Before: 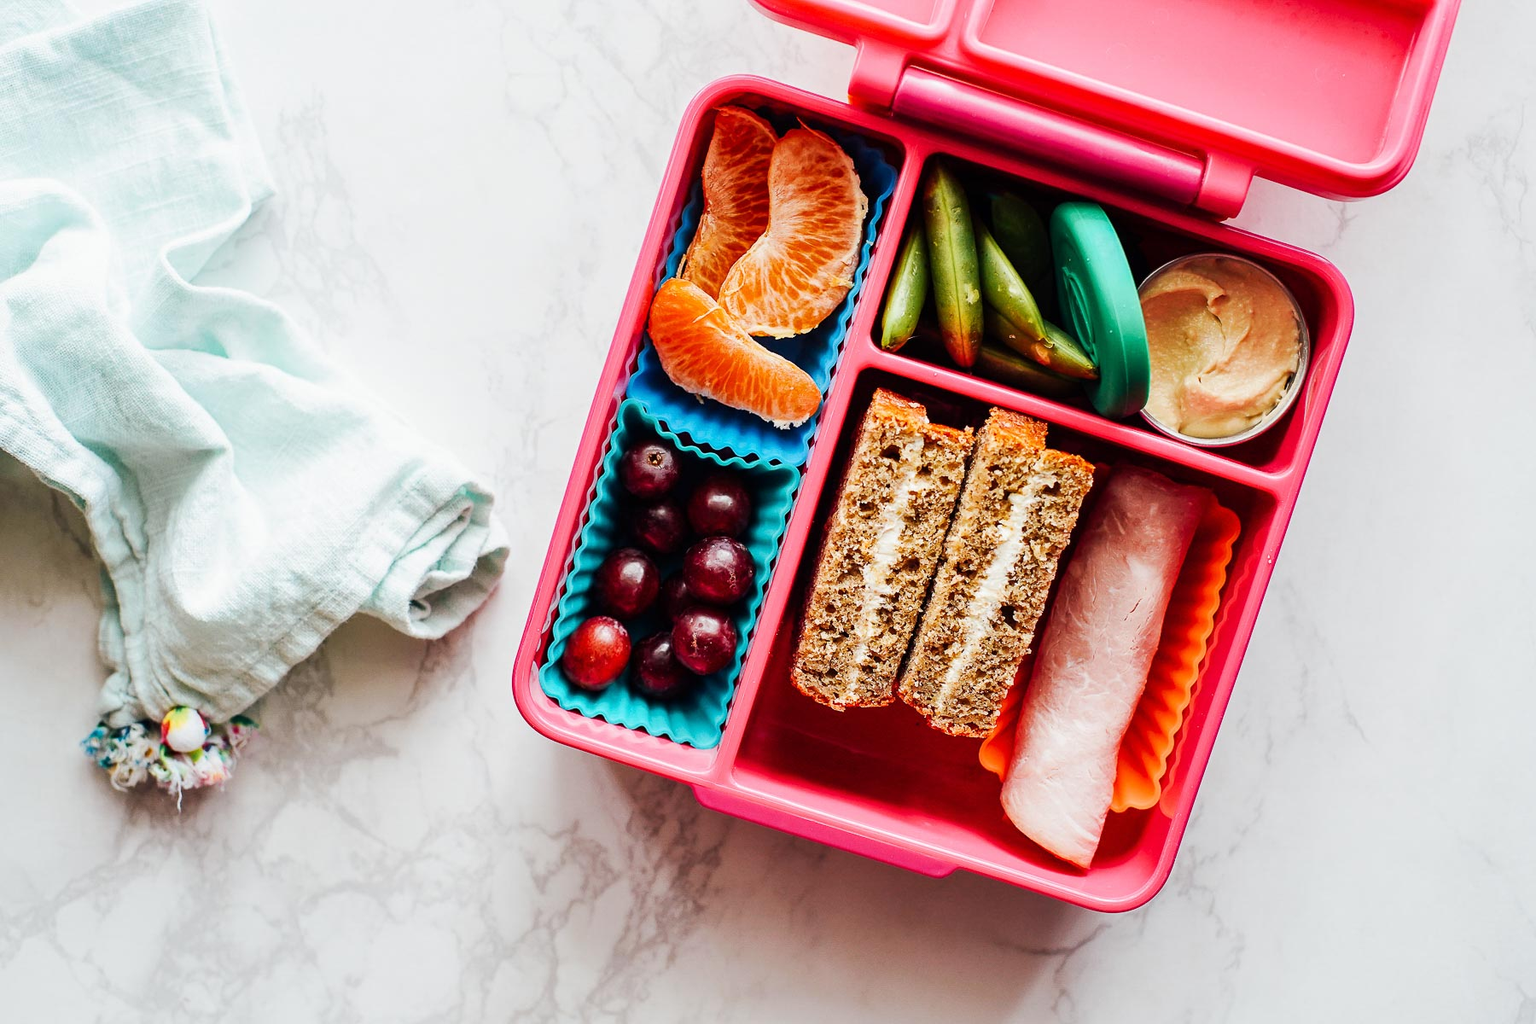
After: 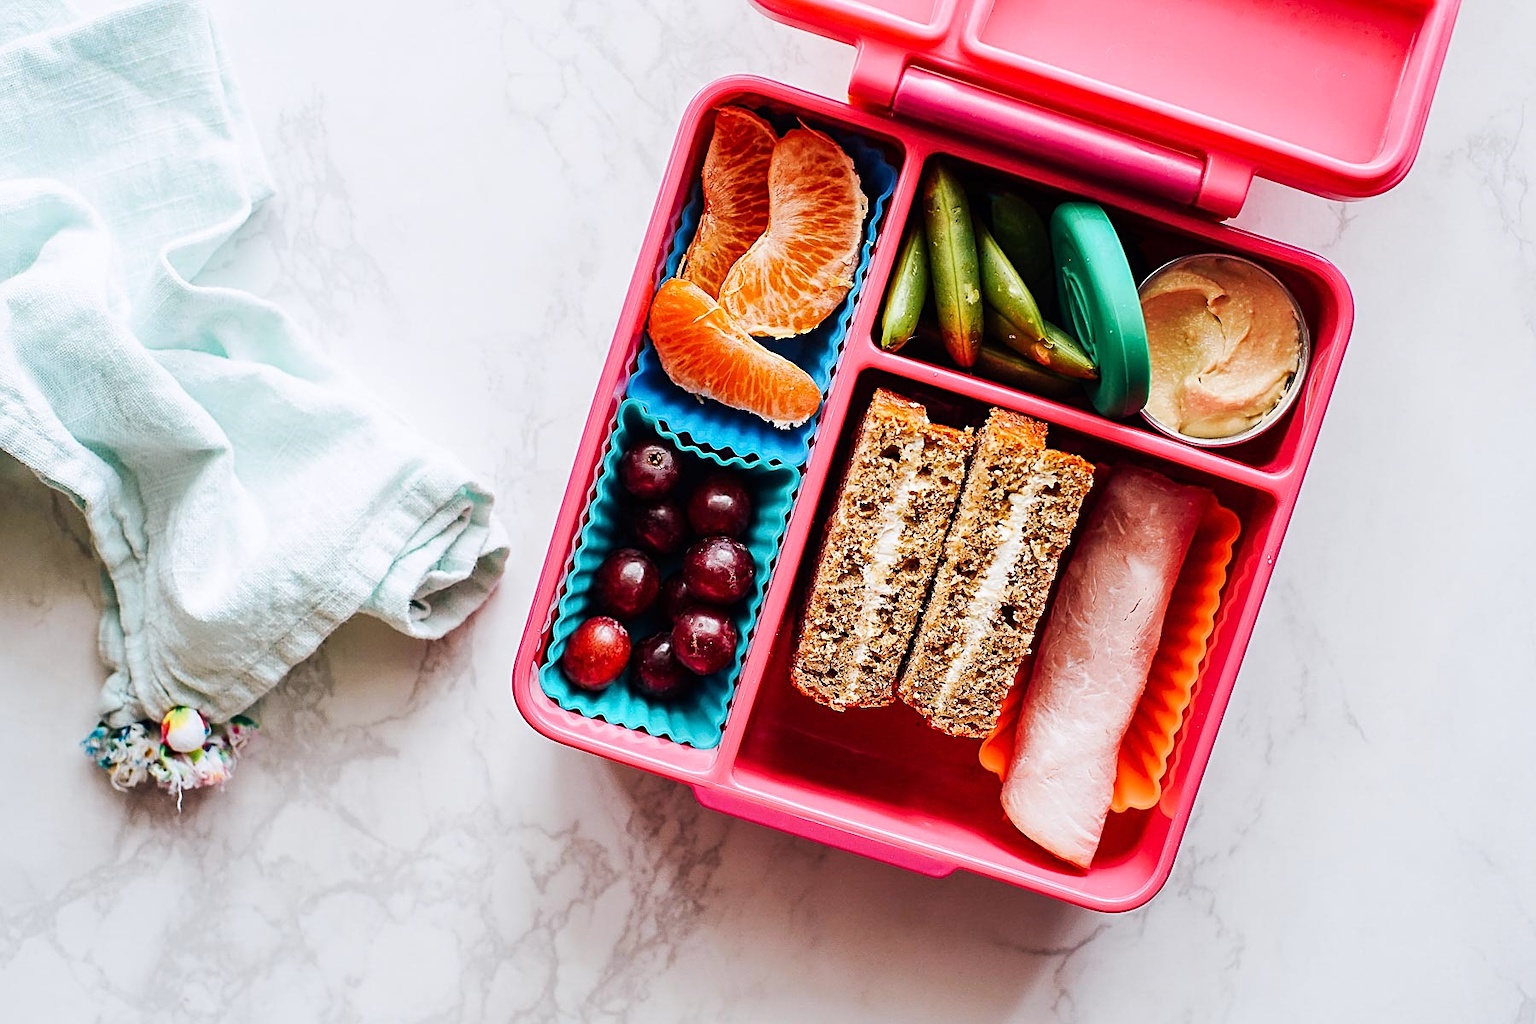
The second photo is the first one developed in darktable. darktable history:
sharpen: on, module defaults
white balance: red 1.004, blue 1.024
tone equalizer: on, module defaults
